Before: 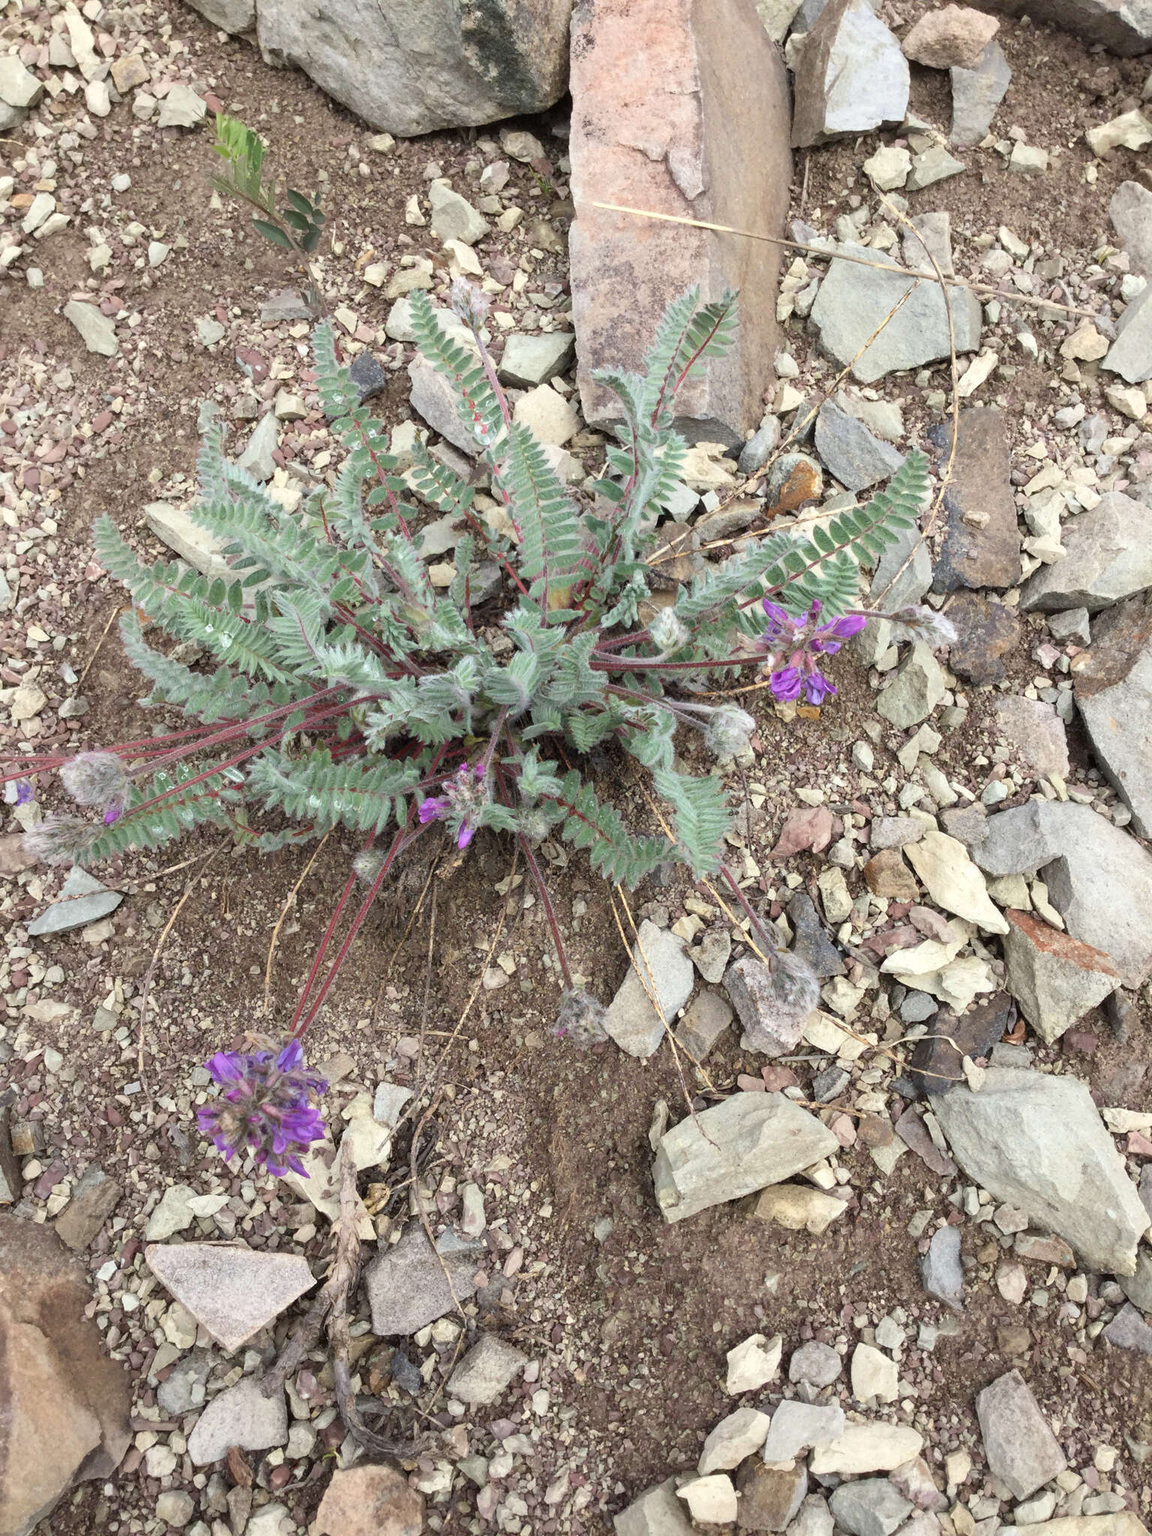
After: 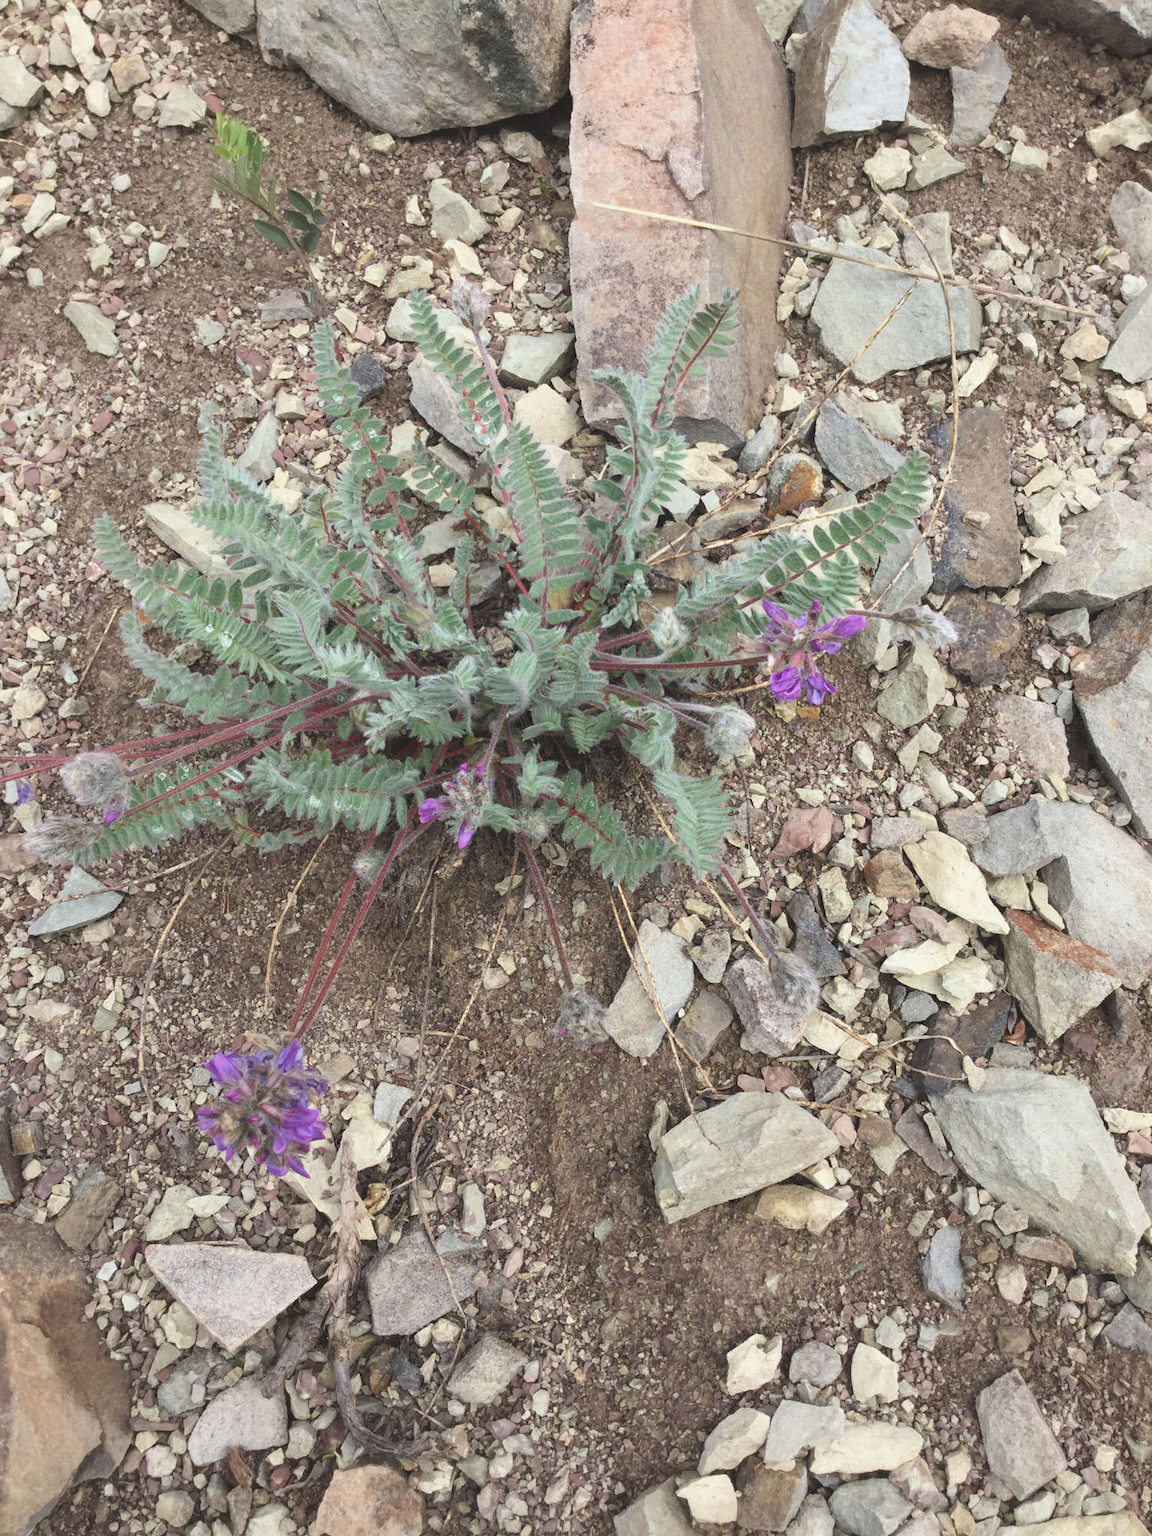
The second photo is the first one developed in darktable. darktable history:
exposure: black level correction -0.015, exposure -0.128 EV, compensate exposure bias true, compensate highlight preservation false
